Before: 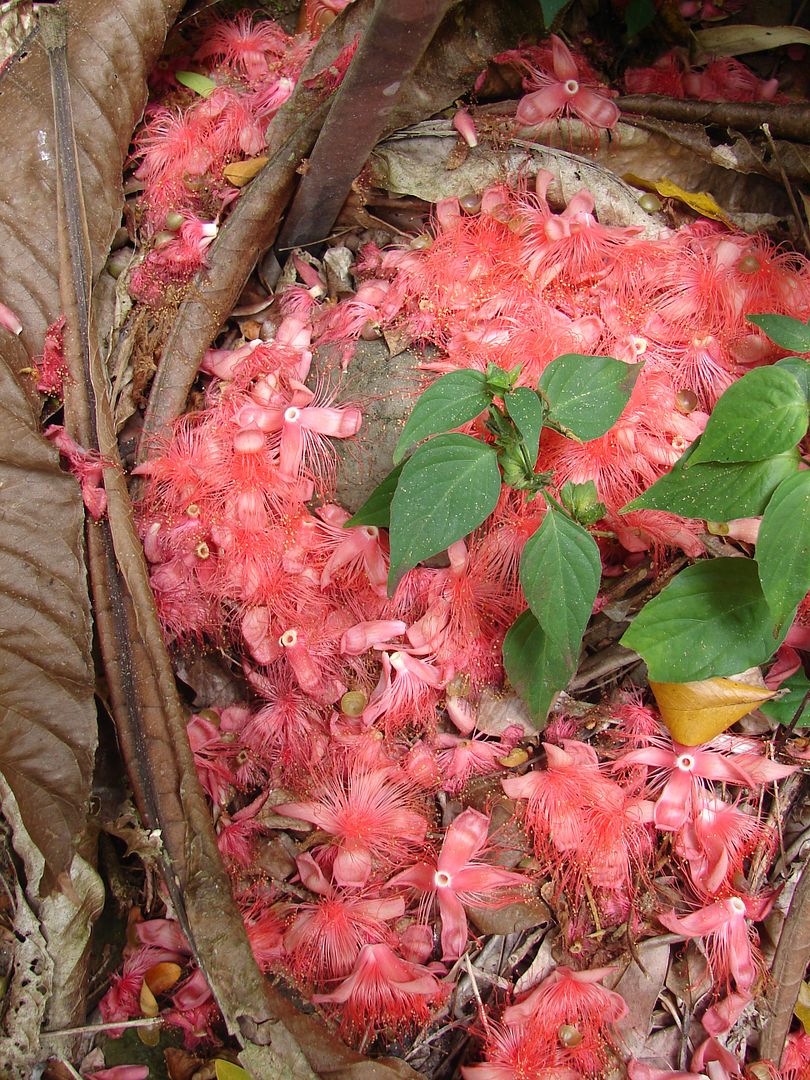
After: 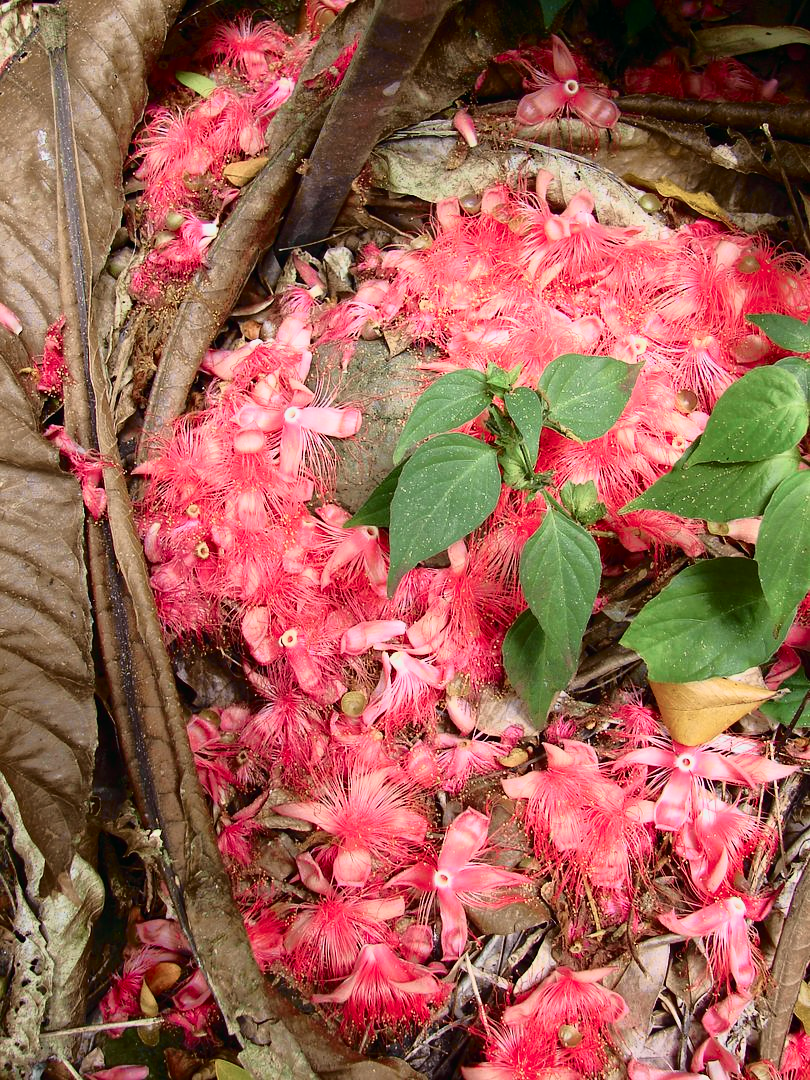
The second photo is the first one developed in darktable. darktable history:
tone curve: curves: ch0 [(0, 0) (0.081, 0.044) (0.192, 0.125) (0.283, 0.238) (0.416, 0.449) (0.495, 0.524) (0.661, 0.756) (0.788, 0.87) (1, 0.951)]; ch1 [(0, 0) (0.161, 0.092) (0.35, 0.33) (0.392, 0.392) (0.427, 0.426) (0.479, 0.472) (0.505, 0.497) (0.521, 0.524) (0.567, 0.56) (0.583, 0.592) (0.625, 0.627) (0.678, 0.733) (1, 1)]; ch2 [(0, 0) (0.346, 0.362) (0.404, 0.427) (0.502, 0.499) (0.531, 0.523) (0.544, 0.561) (0.58, 0.59) (0.629, 0.642) (0.717, 0.678) (1, 1)], color space Lab, independent channels, preserve colors none
shadows and highlights: shadows -24.83, highlights 48.14, soften with gaussian
